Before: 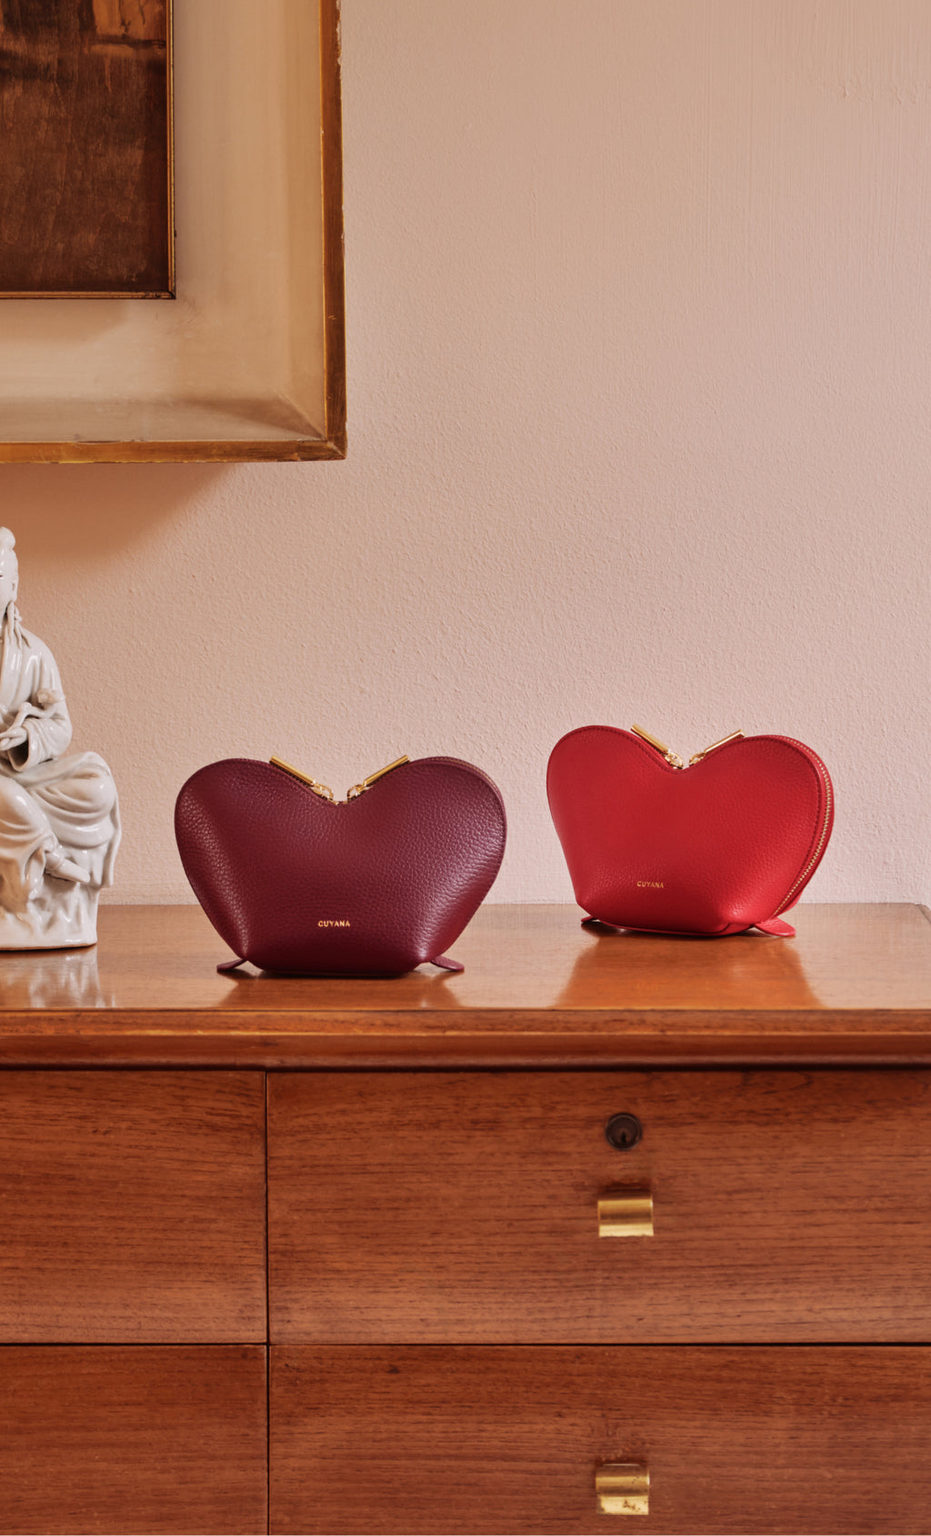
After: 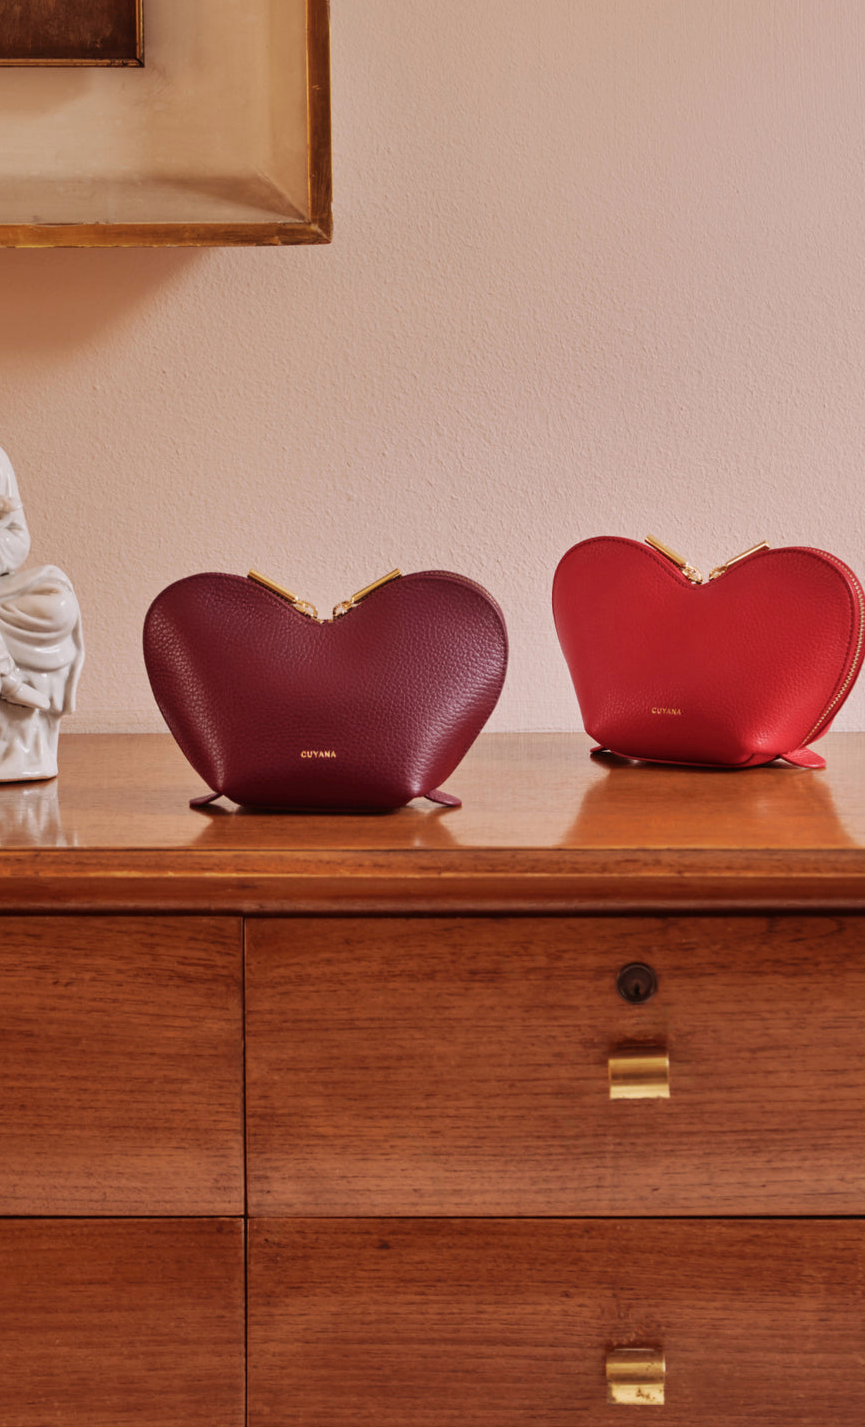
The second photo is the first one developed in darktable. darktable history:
crop and rotate: left 4.842%, top 15.51%, right 10.668%
exposure: exposure -0.048 EV, compensate highlight preservation false
